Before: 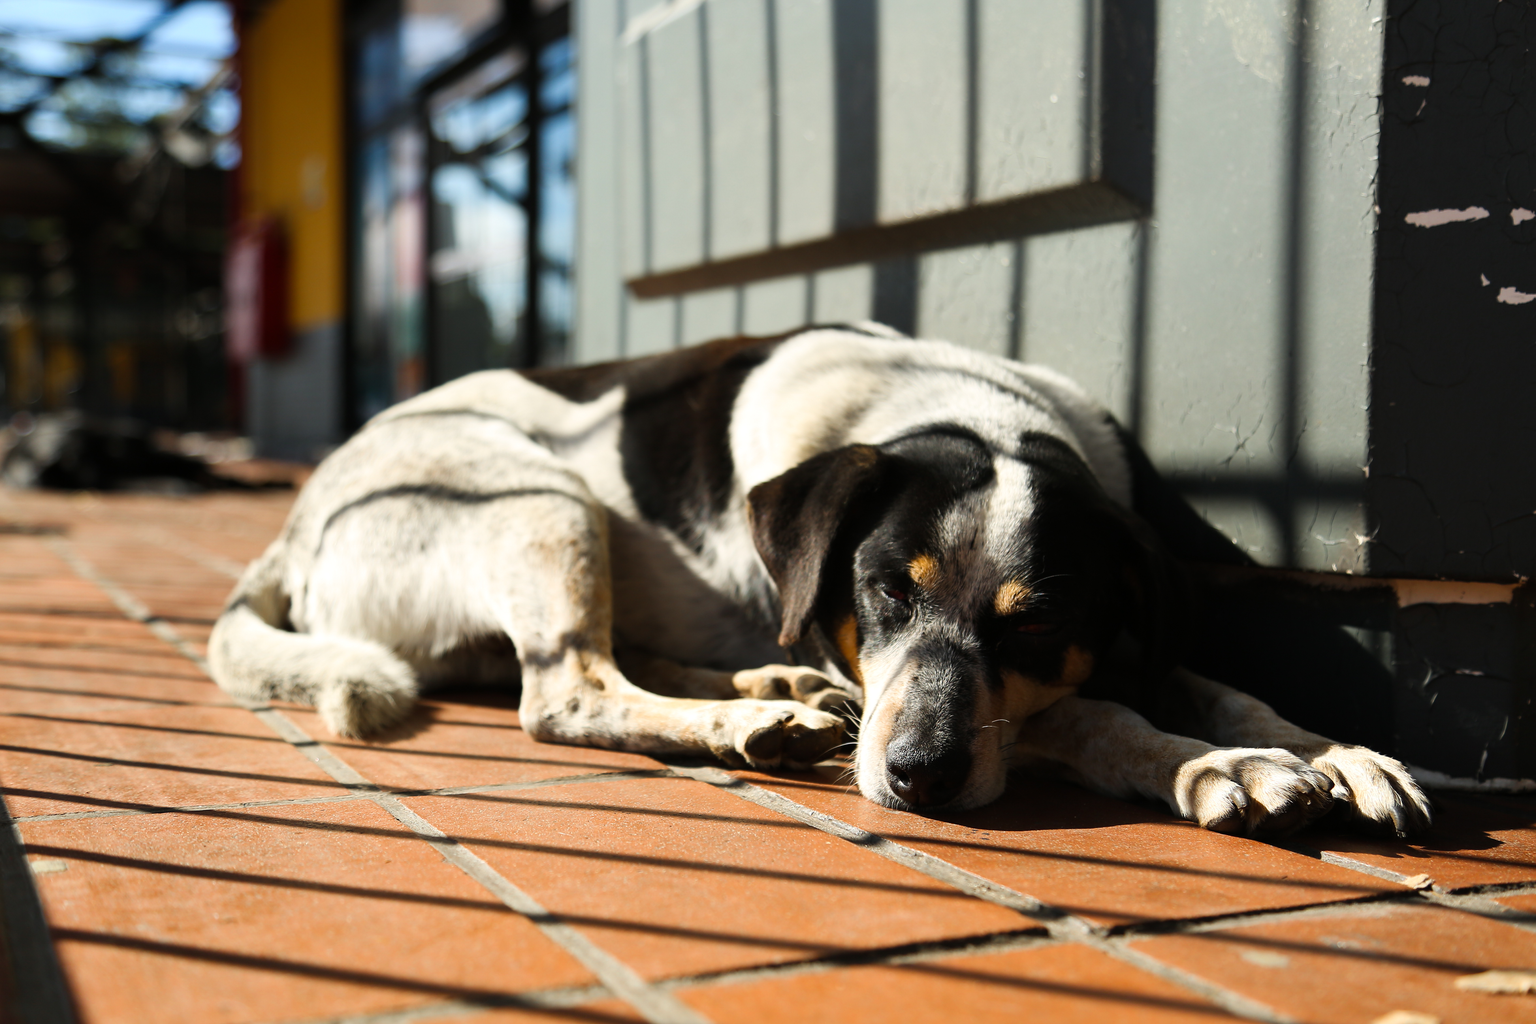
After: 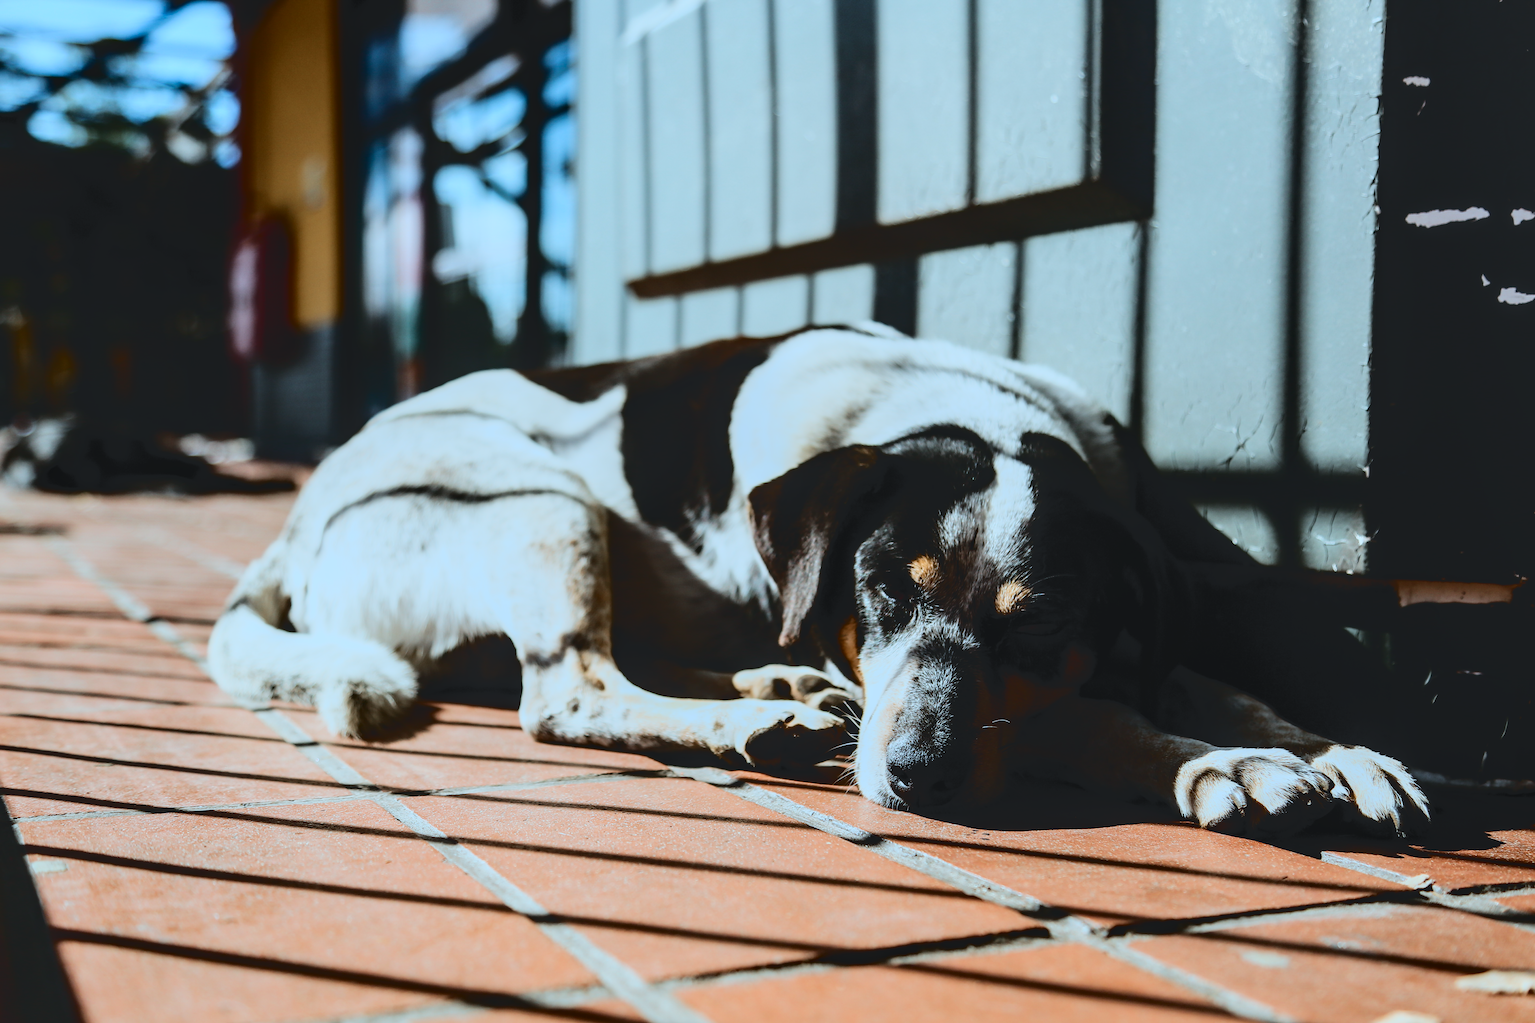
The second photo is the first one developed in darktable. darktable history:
local contrast: on, module defaults
filmic rgb: black relative exposure -7.97 EV, white relative exposure 4.04 EV, threshold 2.96 EV, hardness 4.21, iterations of high-quality reconstruction 0, enable highlight reconstruction true
color correction: highlights a* -9.67, highlights b* -21.8
tone curve: curves: ch0 [(0, 0) (0.003, 0.075) (0.011, 0.079) (0.025, 0.079) (0.044, 0.082) (0.069, 0.085) (0.1, 0.089) (0.136, 0.096) (0.177, 0.105) (0.224, 0.14) (0.277, 0.202) (0.335, 0.304) (0.399, 0.417) (0.468, 0.521) (0.543, 0.636) (0.623, 0.726) (0.709, 0.801) (0.801, 0.878) (0.898, 0.927) (1, 1)], color space Lab, independent channels, preserve colors none
